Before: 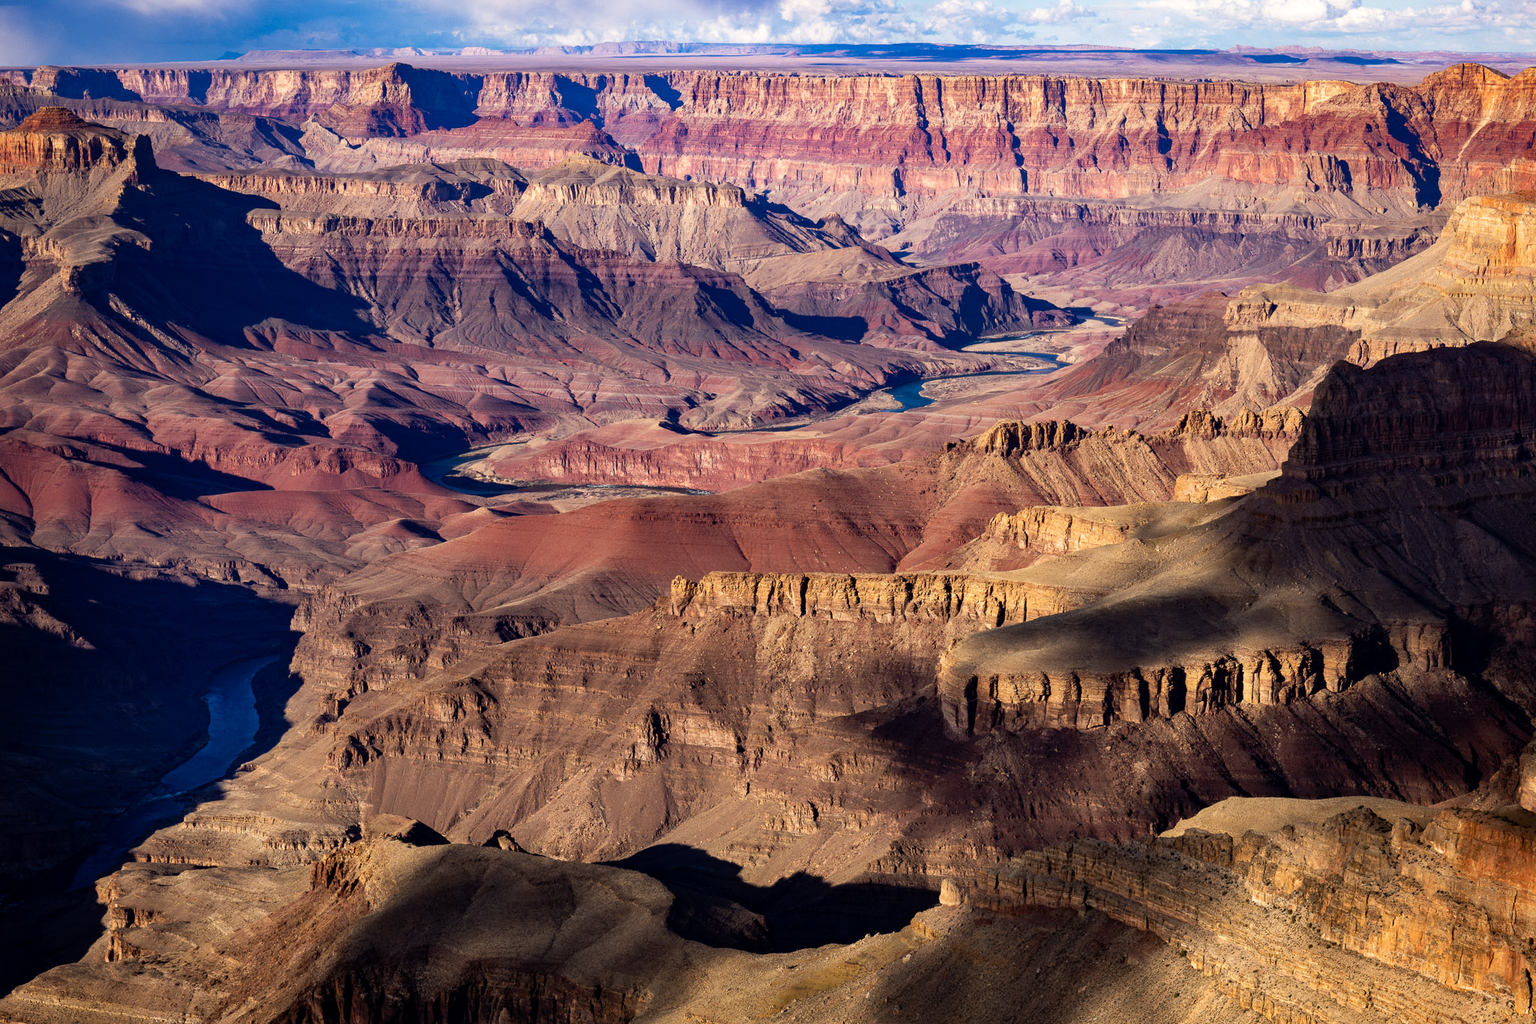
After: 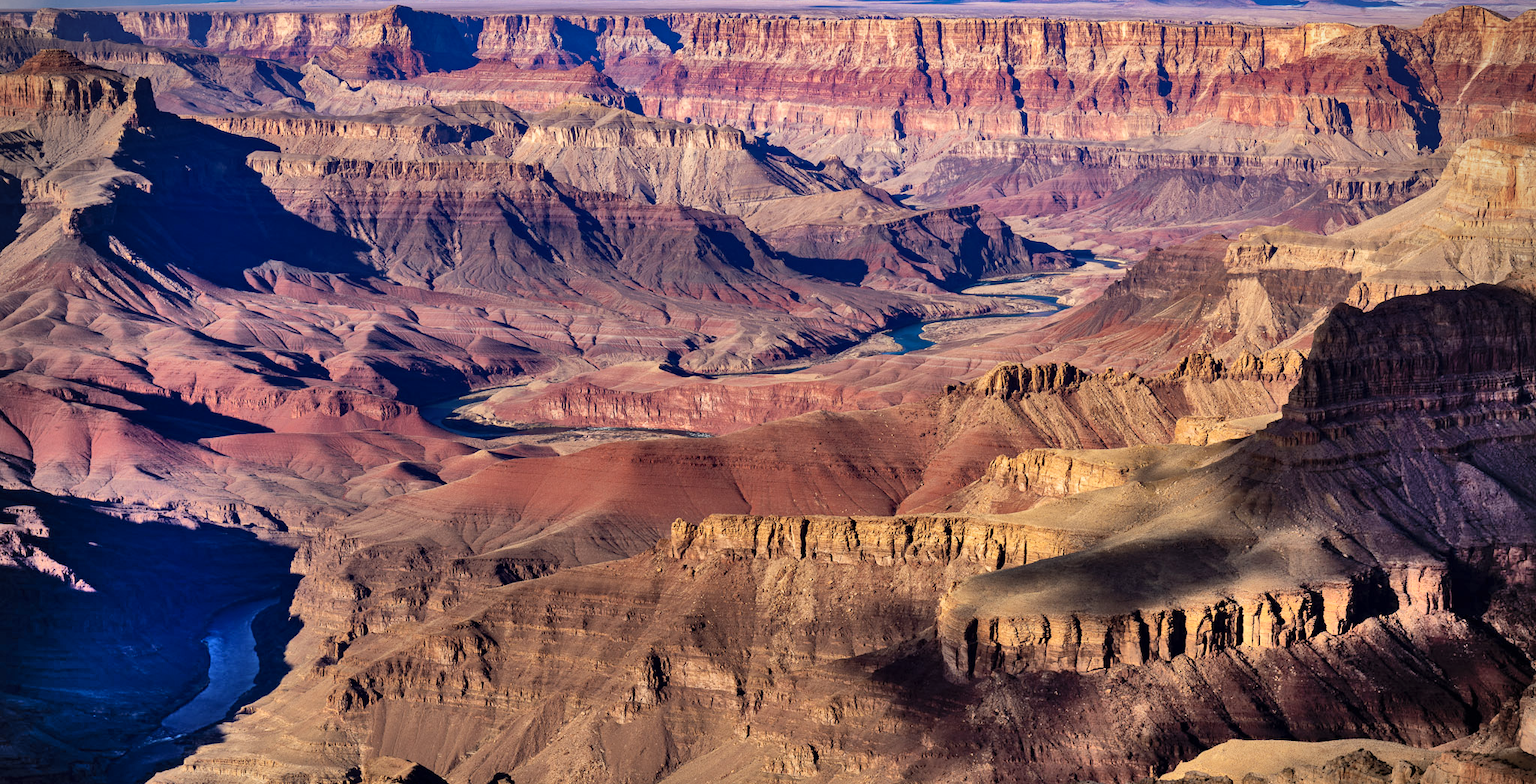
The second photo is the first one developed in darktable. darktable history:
shadows and highlights: shadows 73.88, highlights -60.66, soften with gaussian
tone equalizer: smoothing diameter 24.9%, edges refinement/feathering 7.97, preserve details guided filter
crop: top 5.695%, bottom 17.666%
vignetting: on, module defaults
